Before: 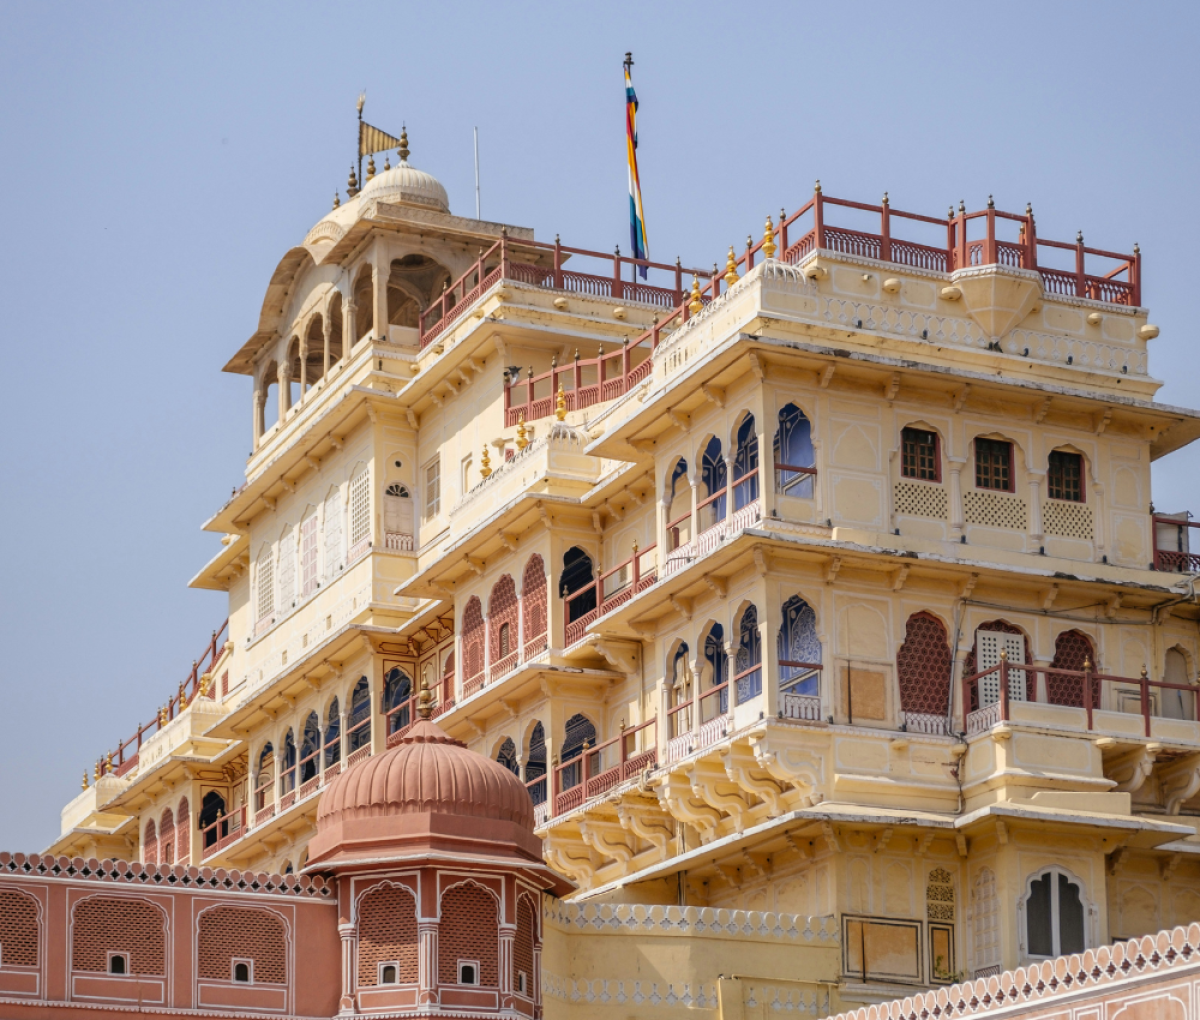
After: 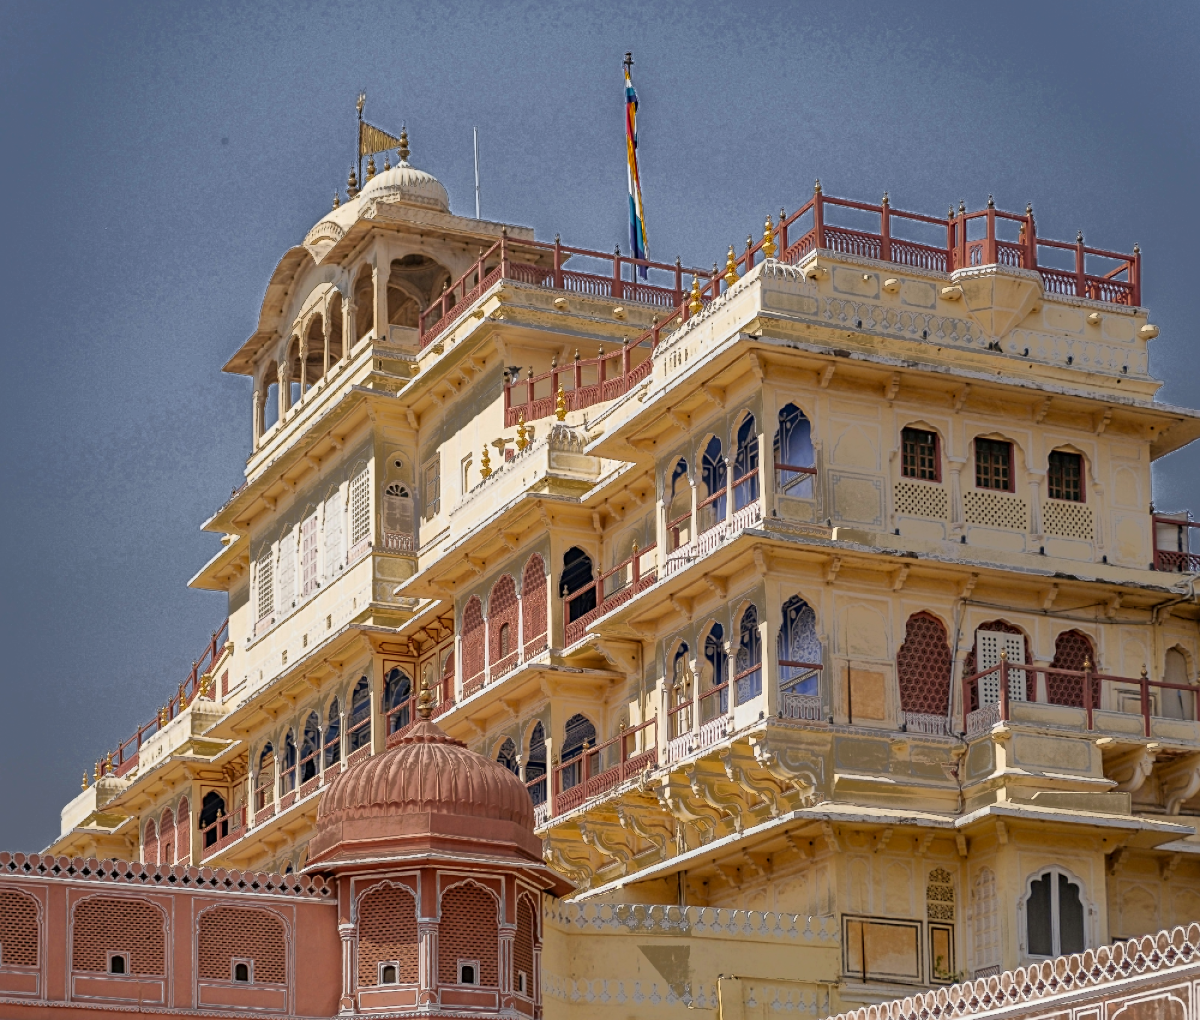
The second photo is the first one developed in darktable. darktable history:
sharpen: radius 2.167, amount 0.381, threshold 0
fill light: exposure -0.73 EV, center 0.69, width 2.2
exposure: black level correction 0.002, exposure -0.1 EV, compensate highlight preservation false
